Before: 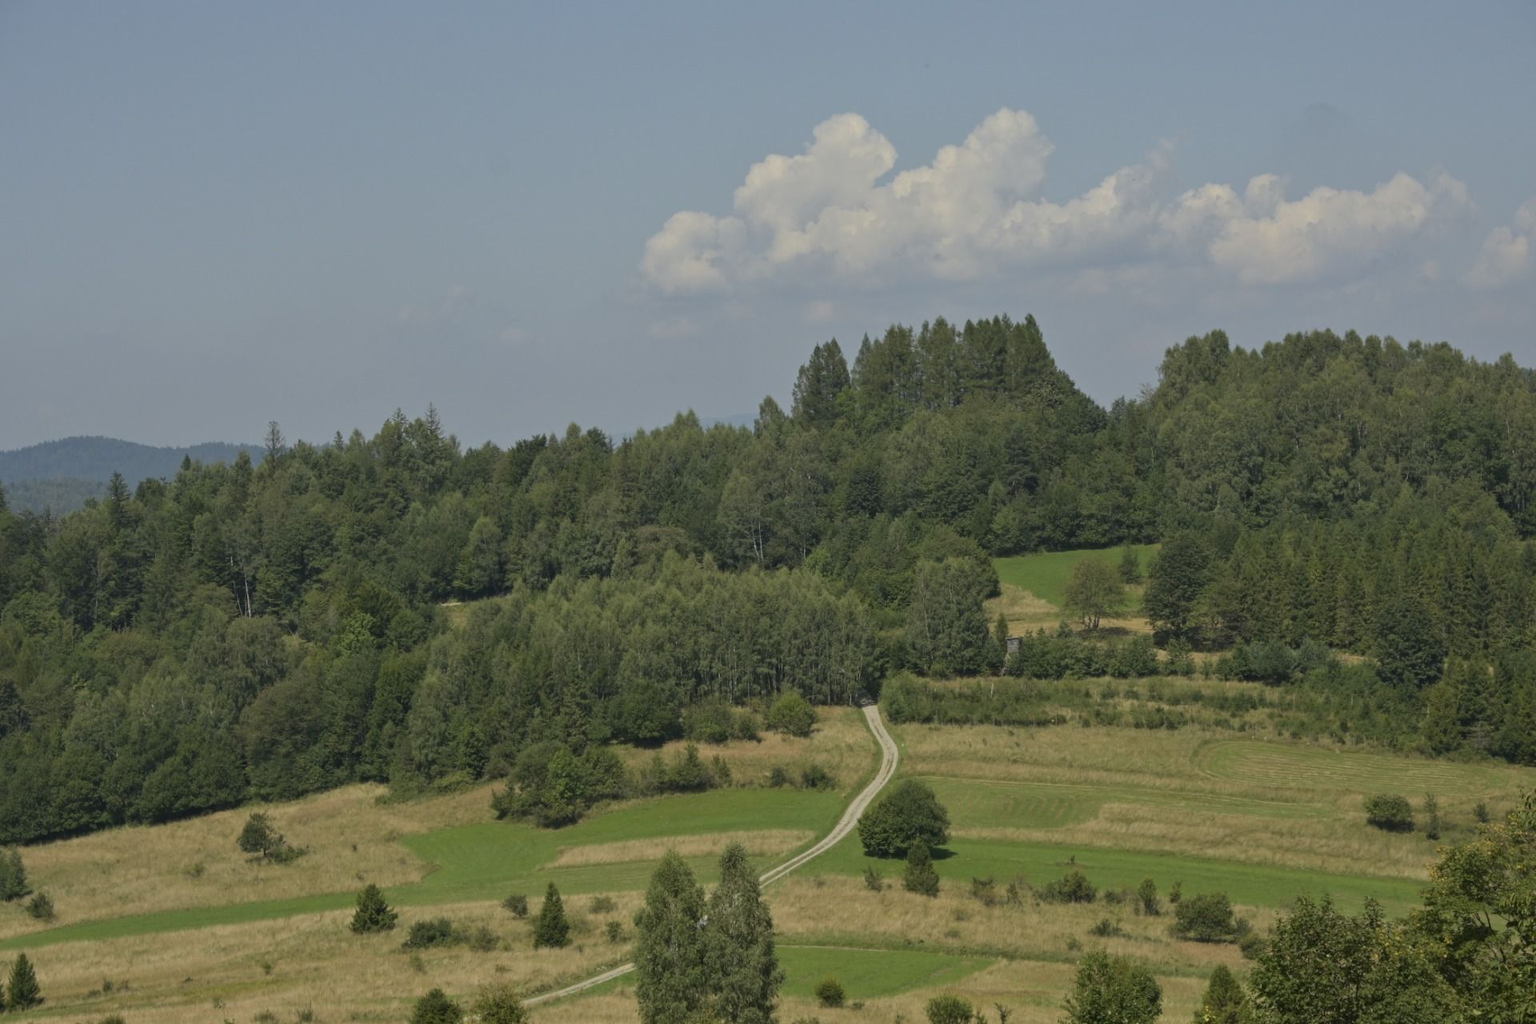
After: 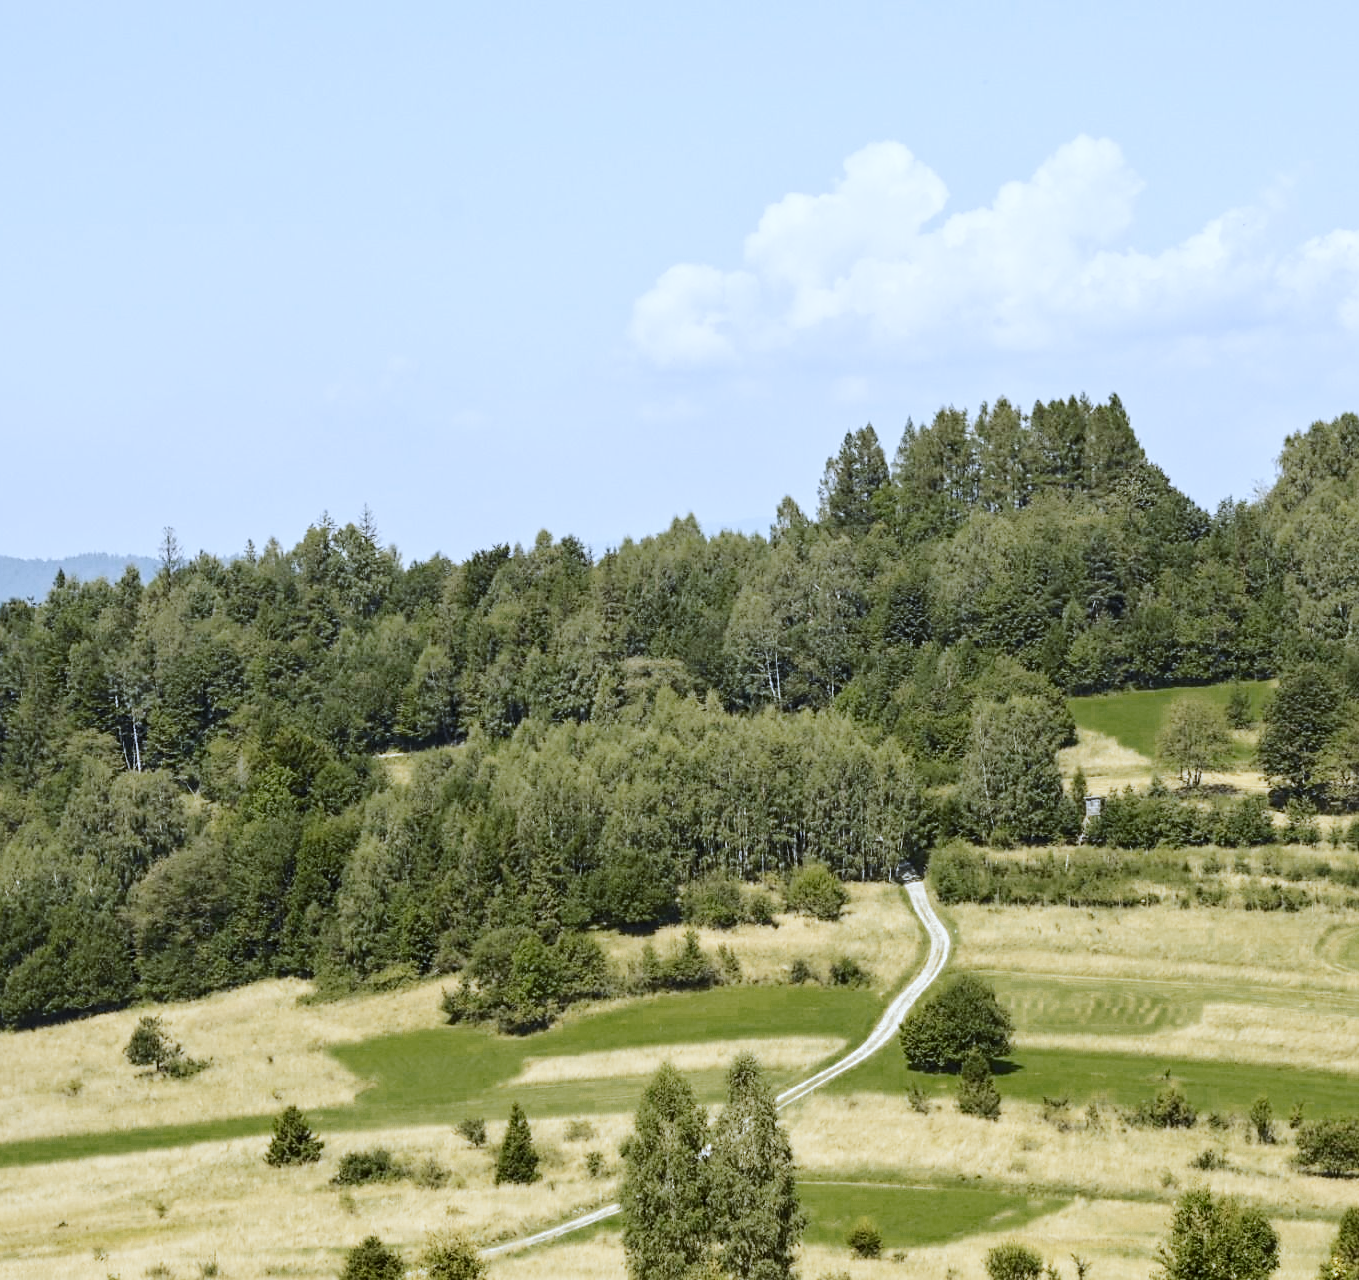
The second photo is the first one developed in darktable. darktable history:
contrast brightness saturation: saturation -0.17
sharpen: radius 1.864, amount 0.398, threshold 1.271
tone curve: curves: ch0 [(0, 0) (0.239, 0.248) (0.508, 0.606) (0.828, 0.878) (1, 1)]; ch1 [(0, 0) (0.401, 0.42) (0.45, 0.464) (0.492, 0.498) (0.511, 0.507) (0.561, 0.549) (0.688, 0.726) (1, 1)]; ch2 [(0, 0) (0.411, 0.433) (0.5, 0.504) (0.545, 0.574) (1, 1)], color space Lab, independent channels, preserve colors none
color zones: curves: ch0 [(0.25, 0.5) (0.347, 0.092) (0.75, 0.5)]; ch1 [(0.25, 0.5) (0.33, 0.51) (0.75, 0.5)]
base curve: curves: ch0 [(0, 0.003) (0.001, 0.002) (0.006, 0.004) (0.02, 0.022) (0.048, 0.086) (0.094, 0.234) (0.162, 0.431) (0.258, 0.629) (0.385, 0.8) (0.548, 0.918) (0.751, 0.988) (1, 1)], preserve colors none
crop and rotate: left 9.061%, right 20.142%
local contrast: on, module defaults
color correction: highlights a* -2.24, highlights b* -18.1
